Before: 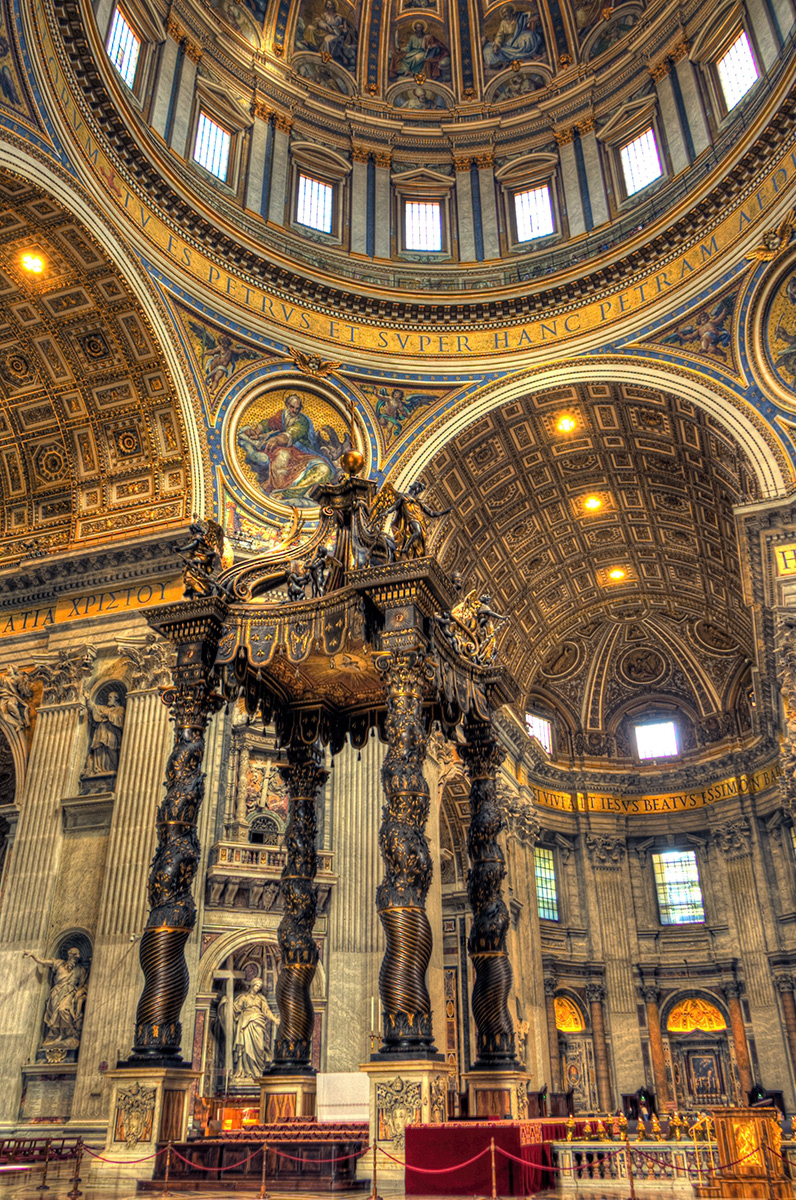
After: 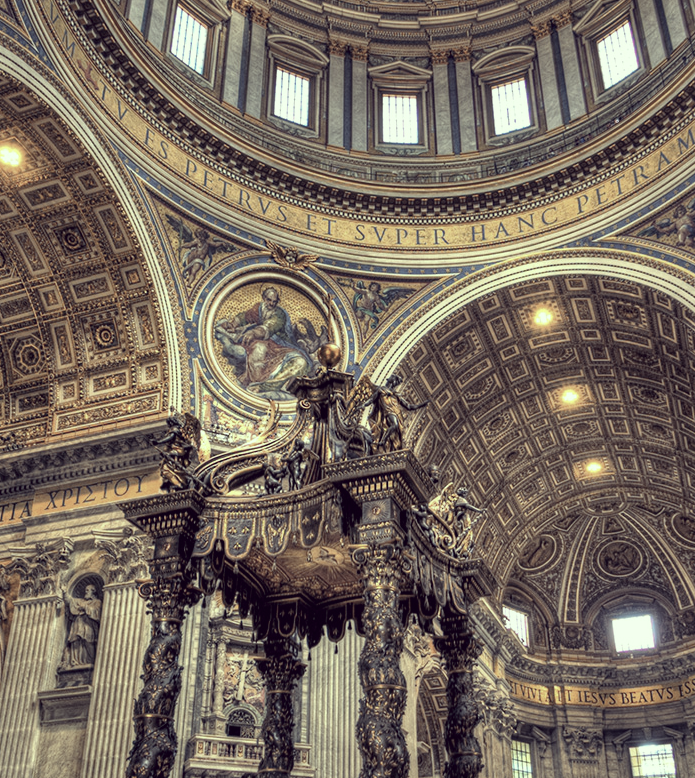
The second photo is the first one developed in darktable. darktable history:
crop: left 2.972%, top 8.97%, right 9.606%, bottom 26.122%
color correction: highlights a* -20.39, highlights b* 20.54, shadows a* 19.52, shadows b* -20.36, saturation 0.415
shadows and highlights: radius 116.67, shadows 42.34, highlights -62.38, soften with gaussian
